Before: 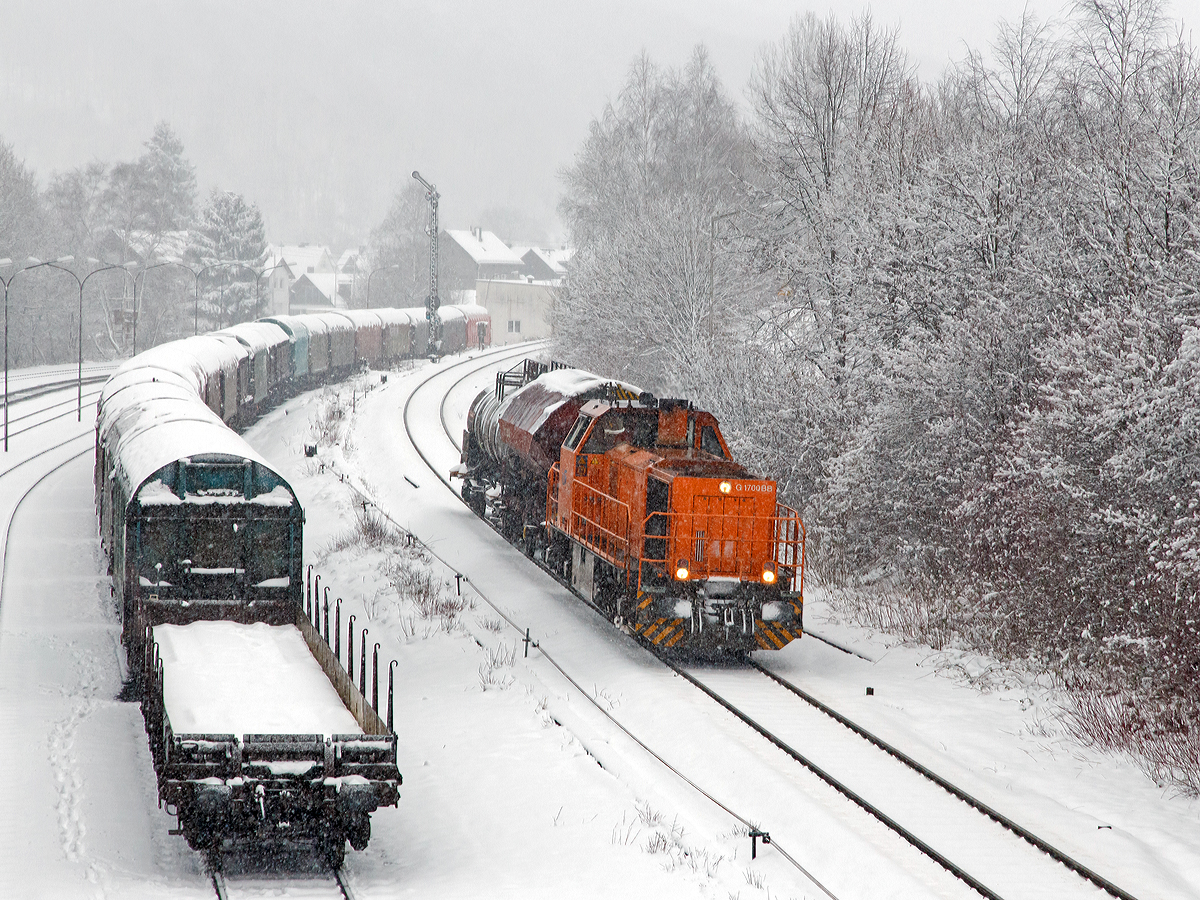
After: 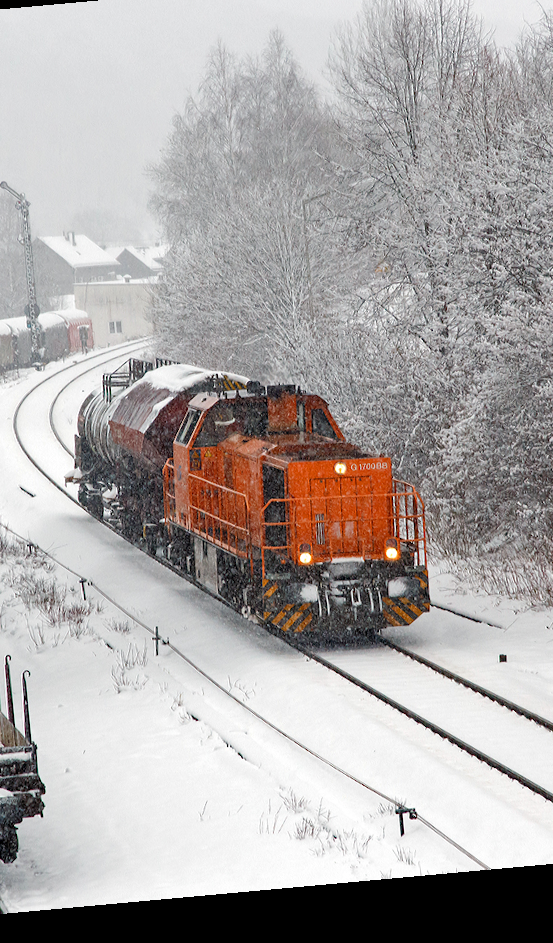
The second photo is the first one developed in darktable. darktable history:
crop: left 33.452%, top 6.025%, right 23.155%
rotate and perspective: rotation -5.2°, automatic cropping off
